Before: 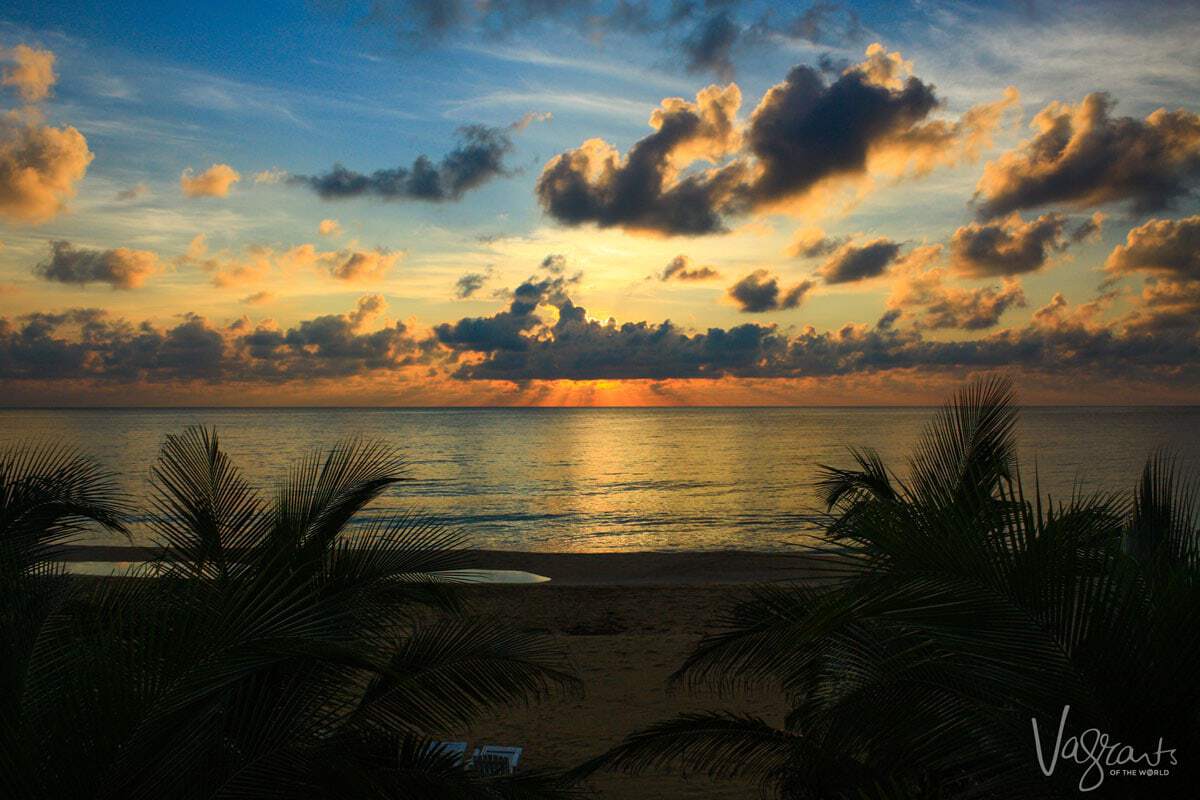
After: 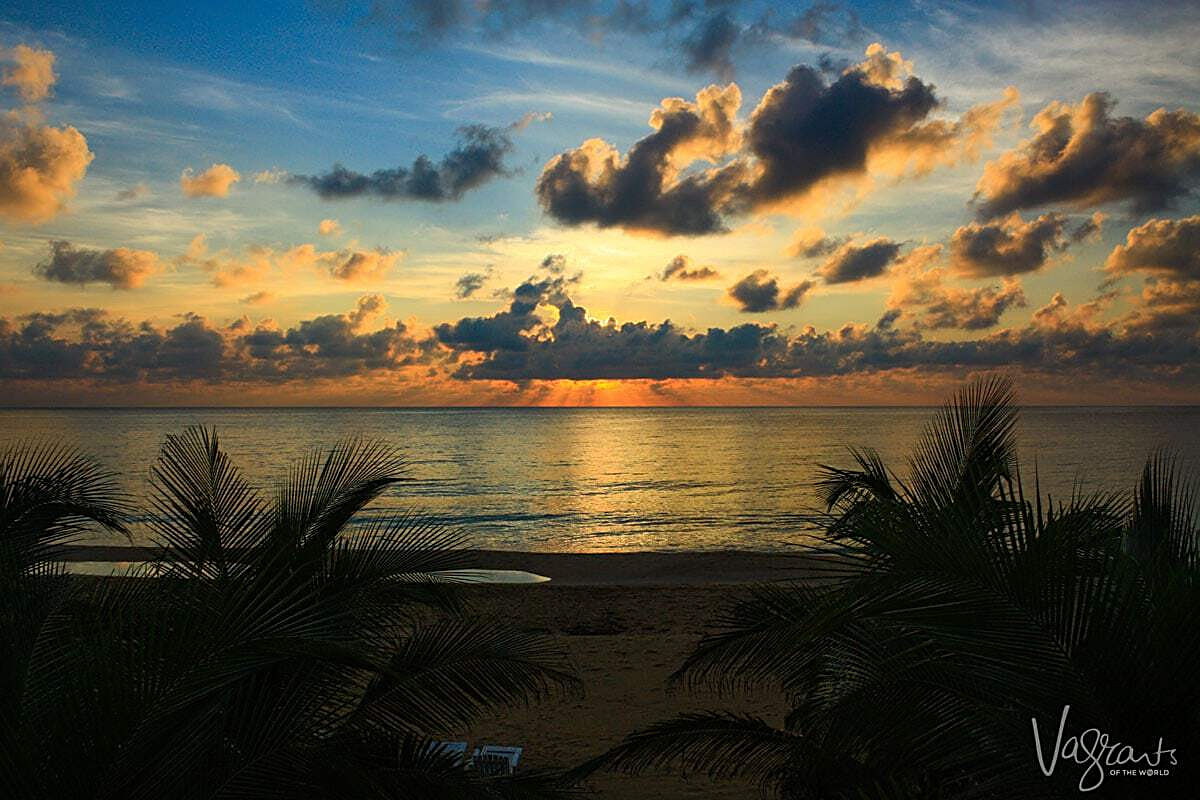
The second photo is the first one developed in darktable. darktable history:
sharpen: amount 0.587
